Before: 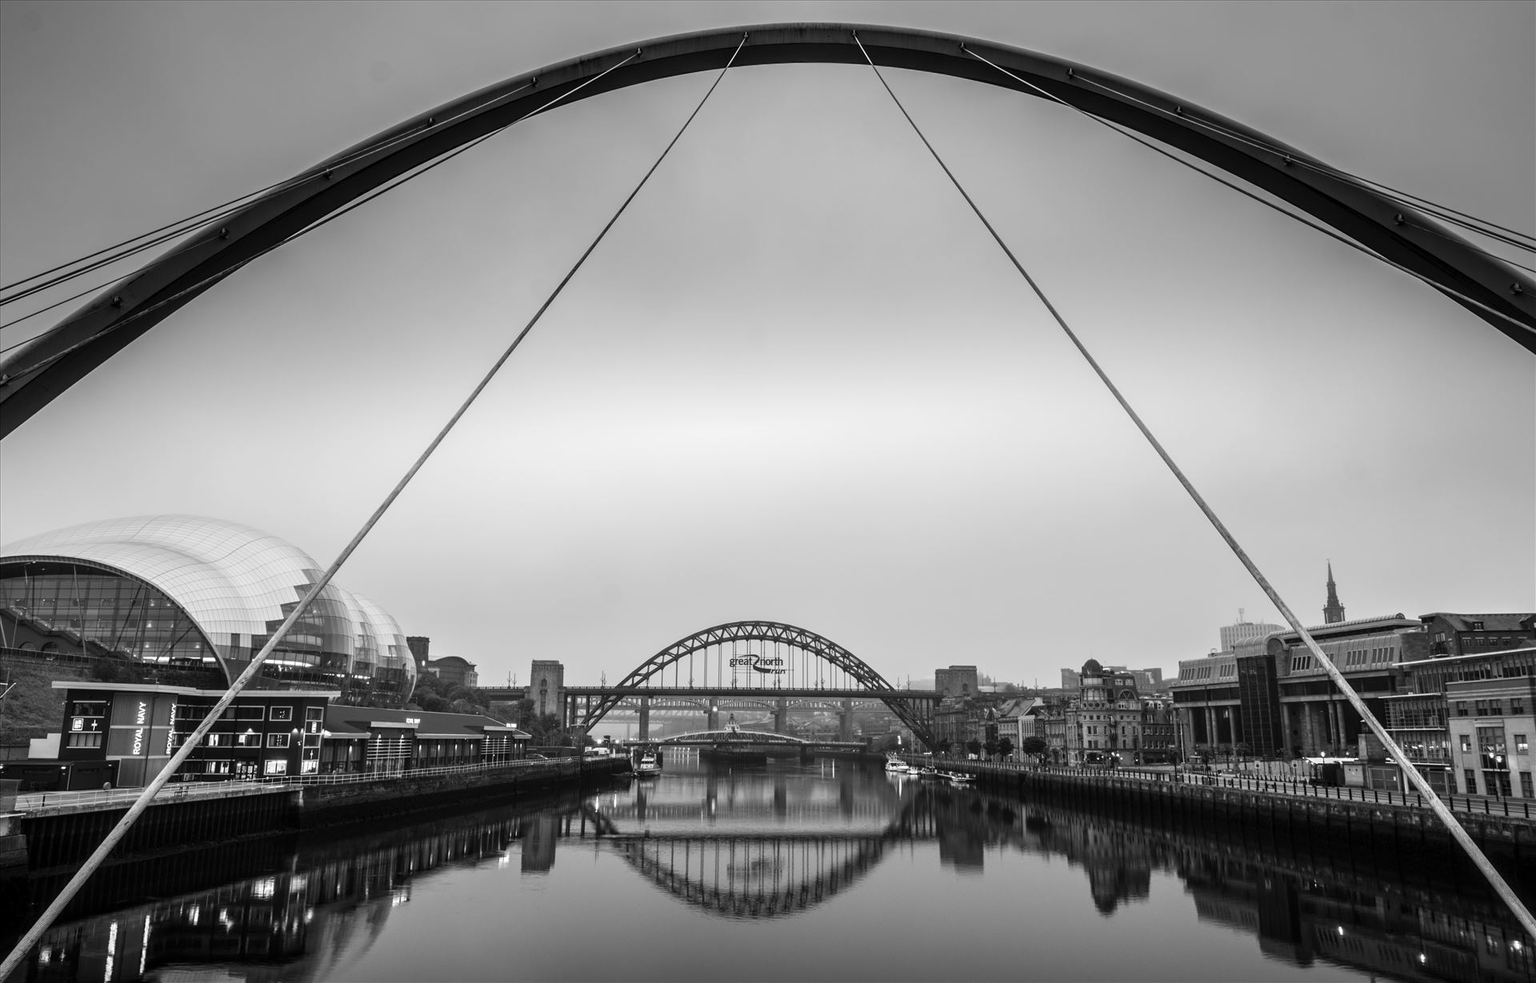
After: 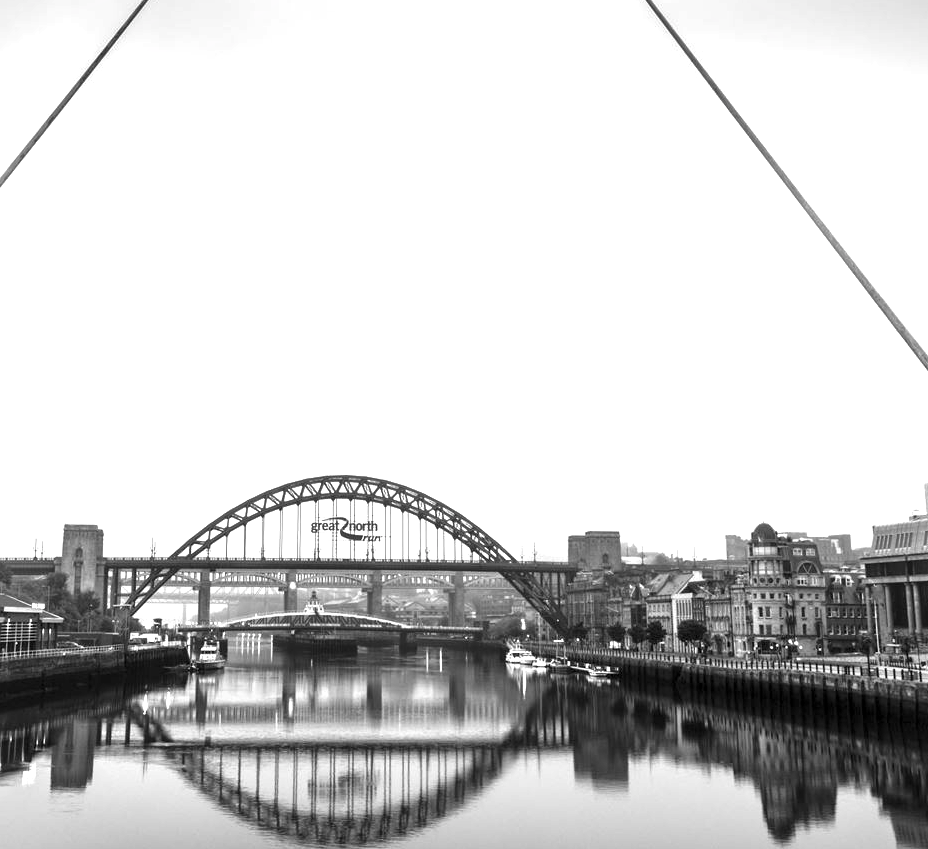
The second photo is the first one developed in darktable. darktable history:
crop: left 31.335%, top 24.565%, right 20.29%, bottom 6.302%
exposure: black level correction 0, exposure 1.104 EV, compensate exposure bias true, compensate highlight preservation false
local contrast: mode bilateral grid, contrast 99, coarseness 100, detail 165%, midtone range 0.2
